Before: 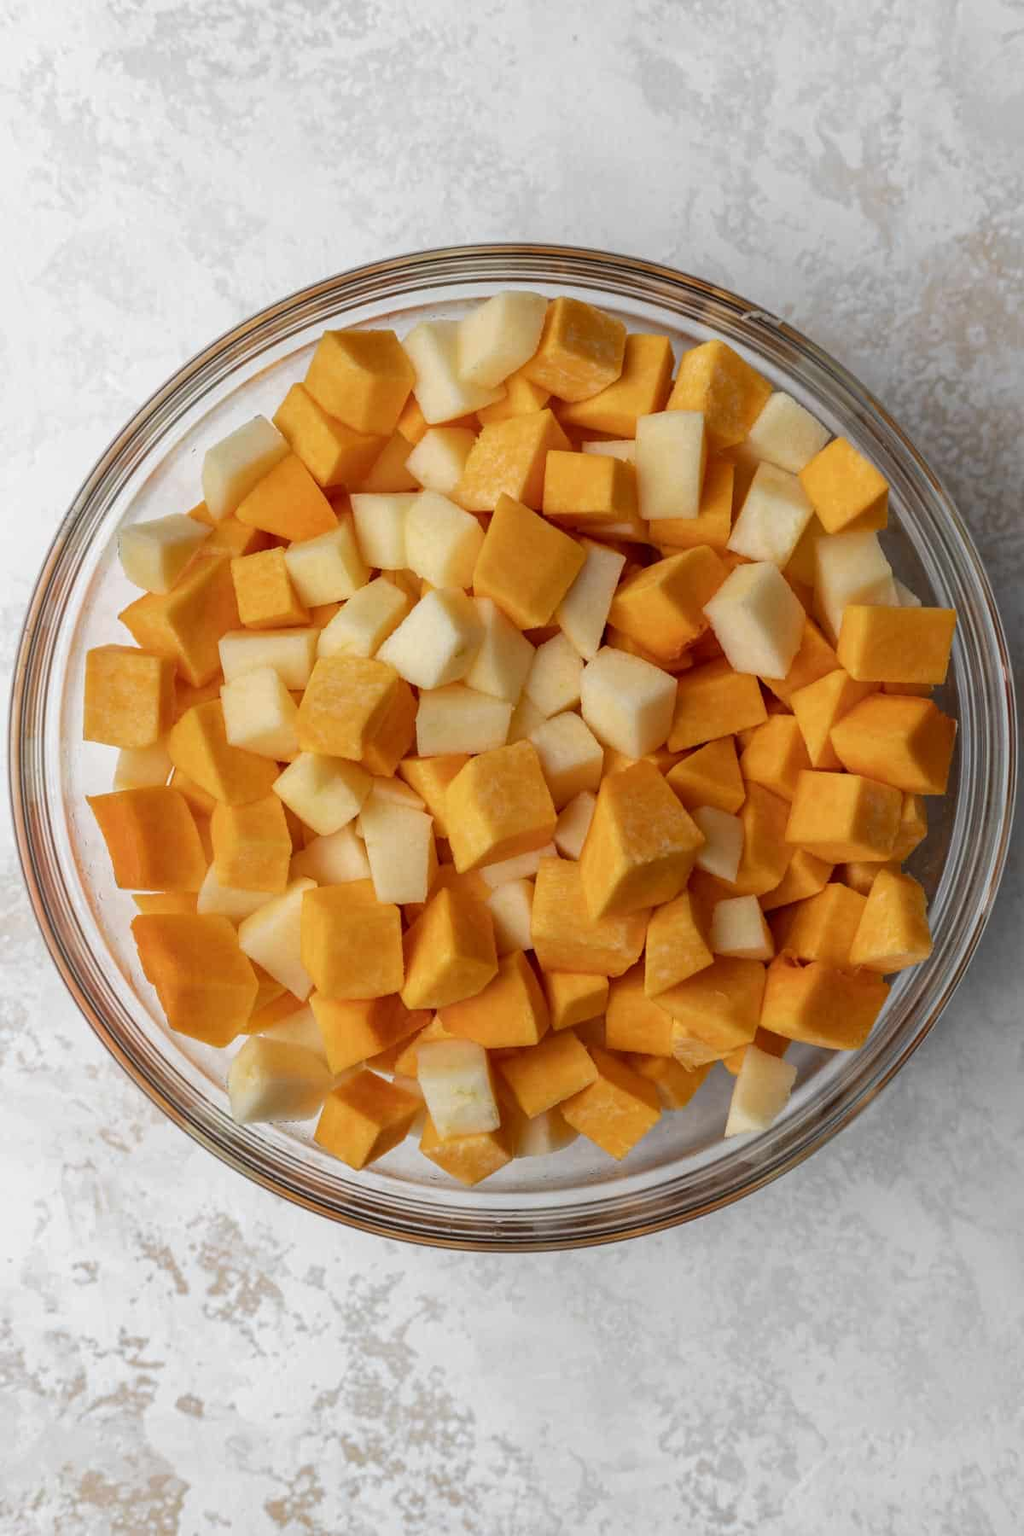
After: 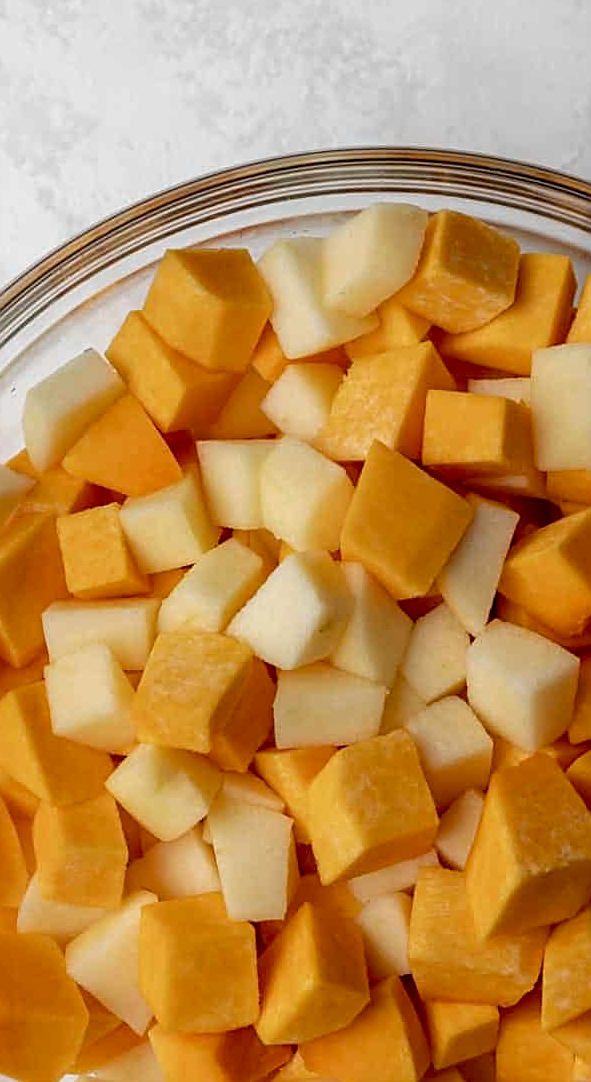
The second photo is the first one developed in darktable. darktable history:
crop: left 17.835%, top 7.675%, right 32.881%, bottom 32.213%
exposure: black level correction 0.011, compensate highlight preservation false
sharpen: on, module defaults
